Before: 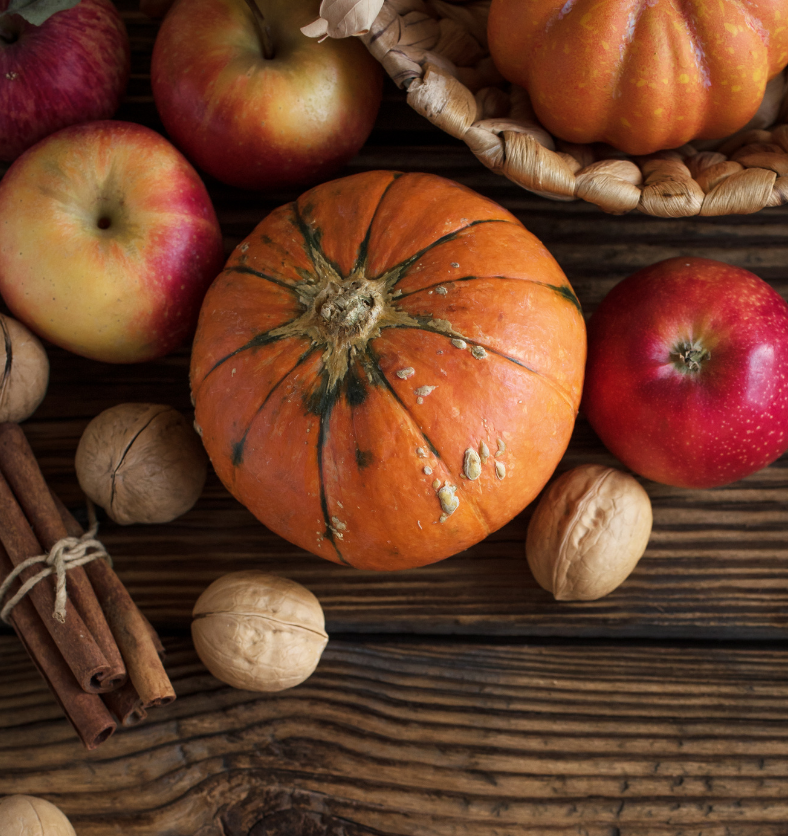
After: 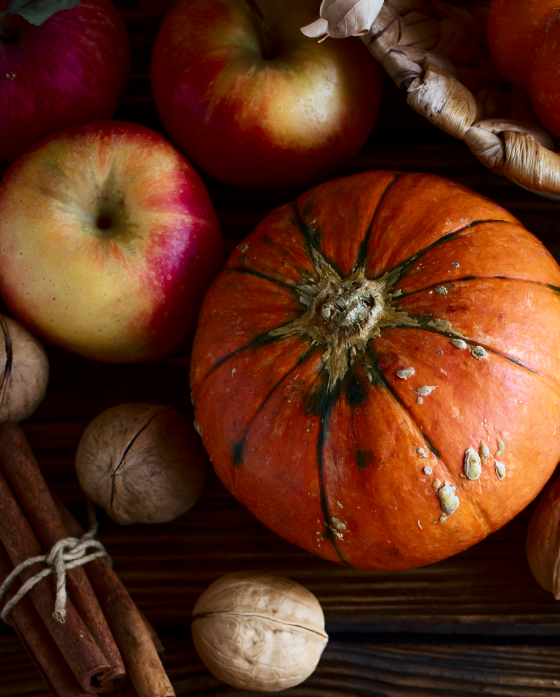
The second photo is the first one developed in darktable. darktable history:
contrast brightness saturation: contrast 0.21, brightness -0.11, saturation 0.21
crop: right 28.885%, bottom 16.626%
color calibration: x 0.372, y 0.386, temperature 4283.97 K
